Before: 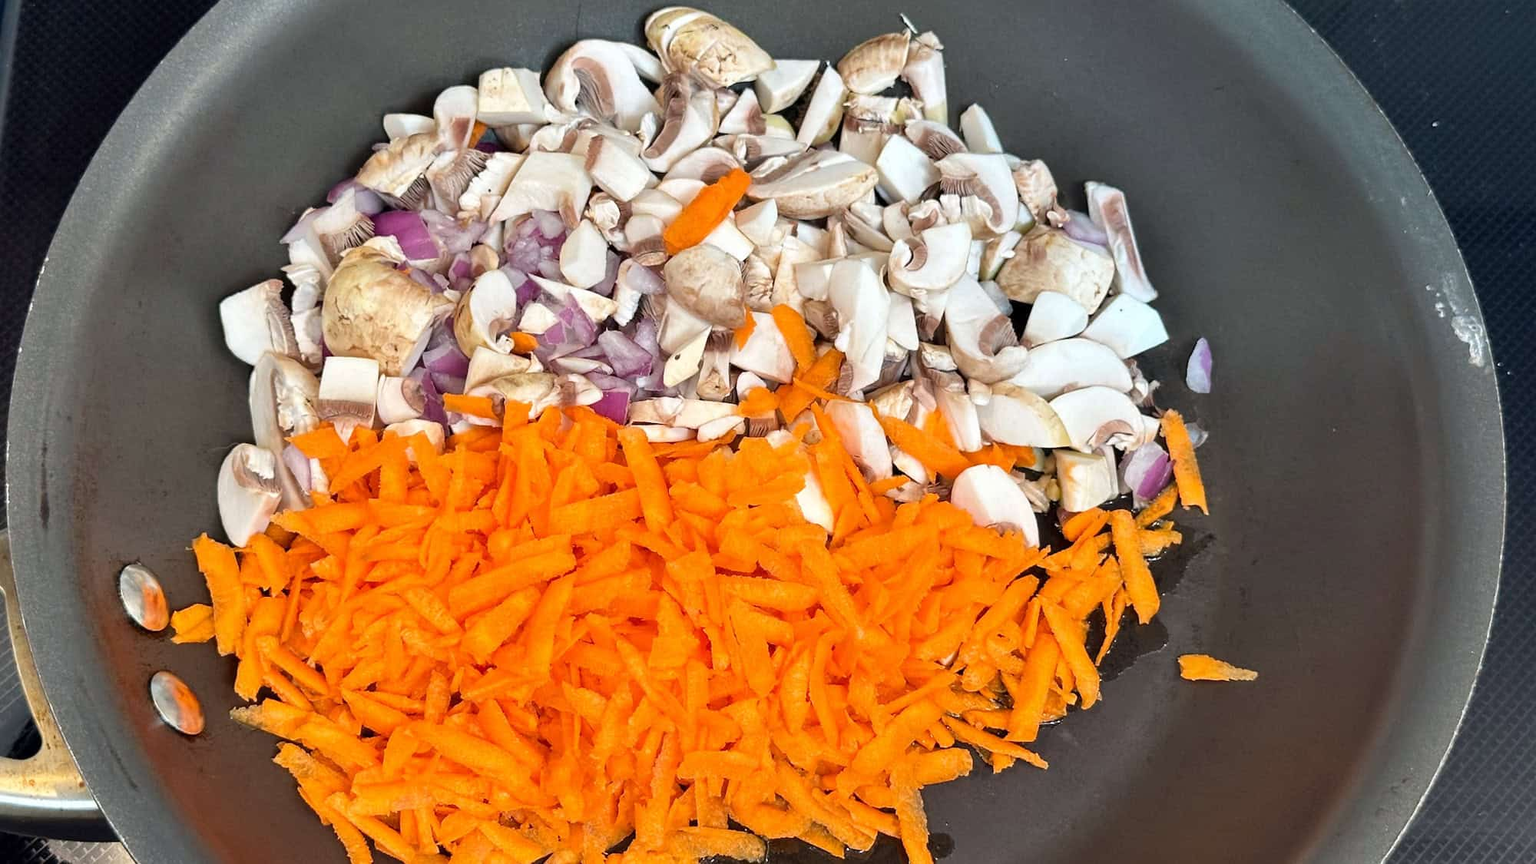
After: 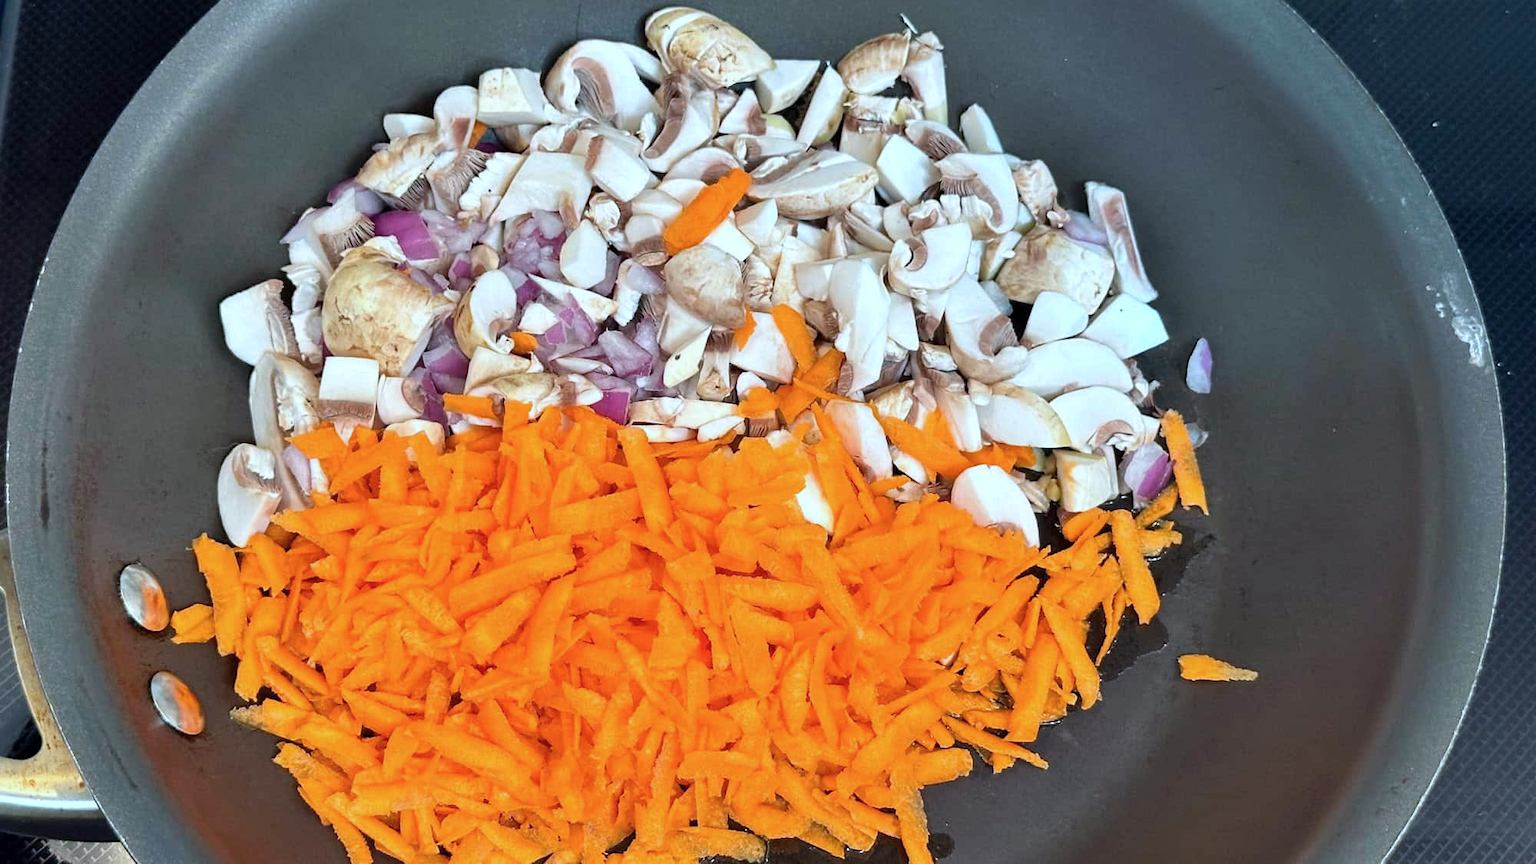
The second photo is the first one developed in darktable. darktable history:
color calibration: gray › normalize channels true, illuminant F (fluorescent), F source F9 (Cool White Deluxe 4150 K) – high CRI, x 0.374, y 0.373, temperature 4155.79 K, gamut compression 0.009
